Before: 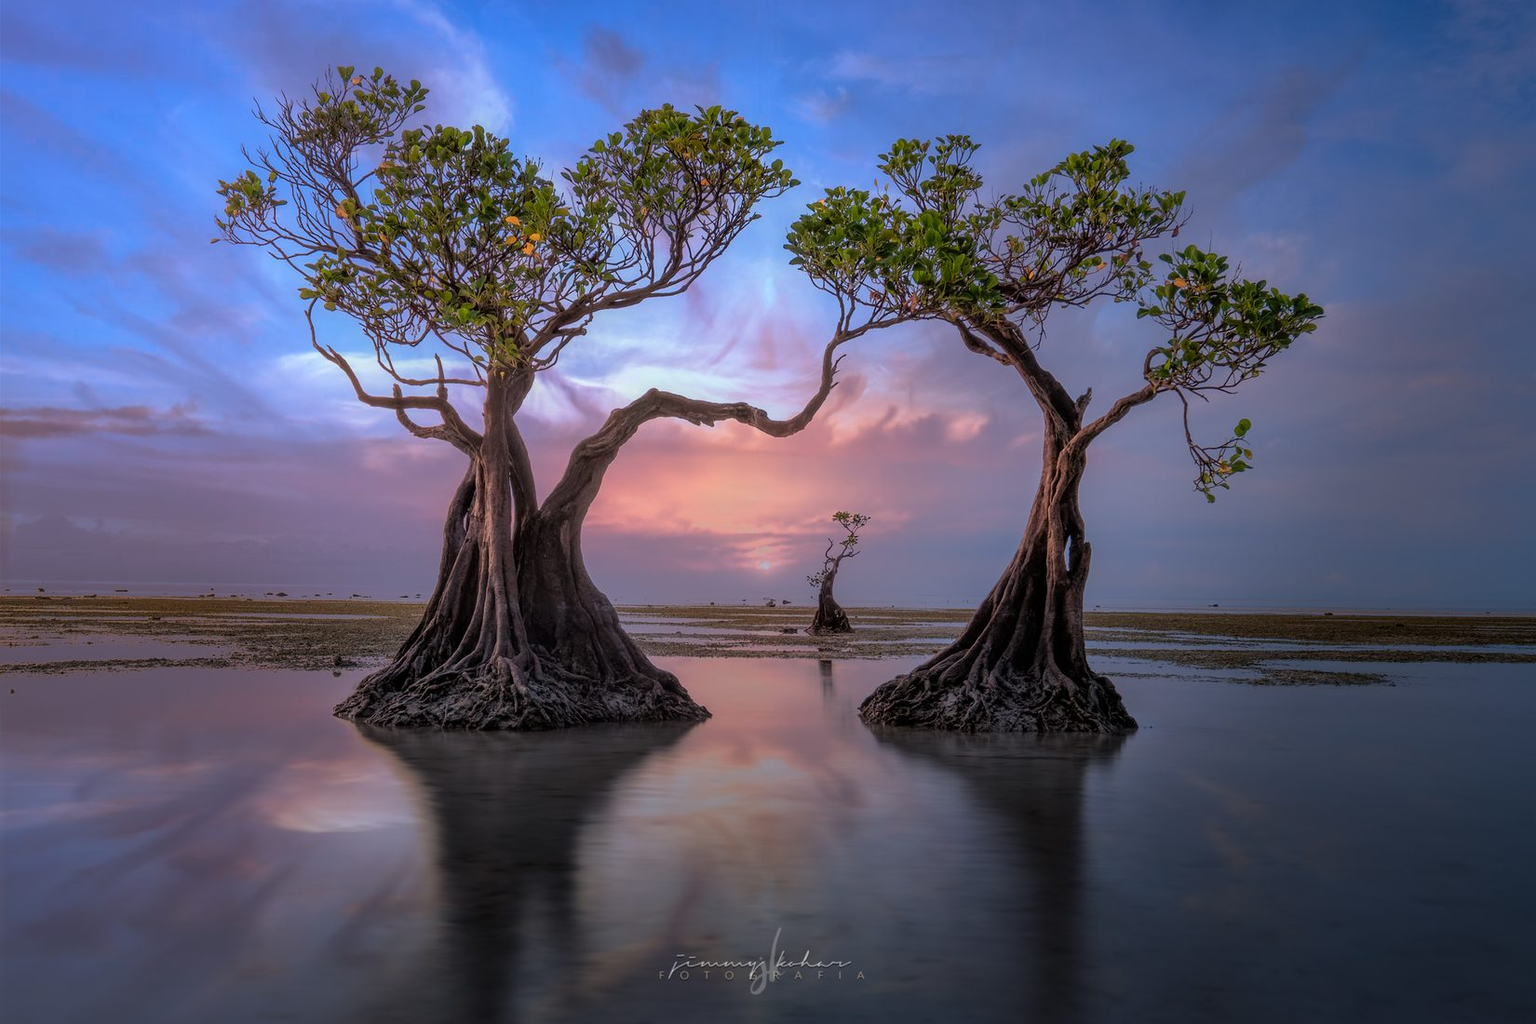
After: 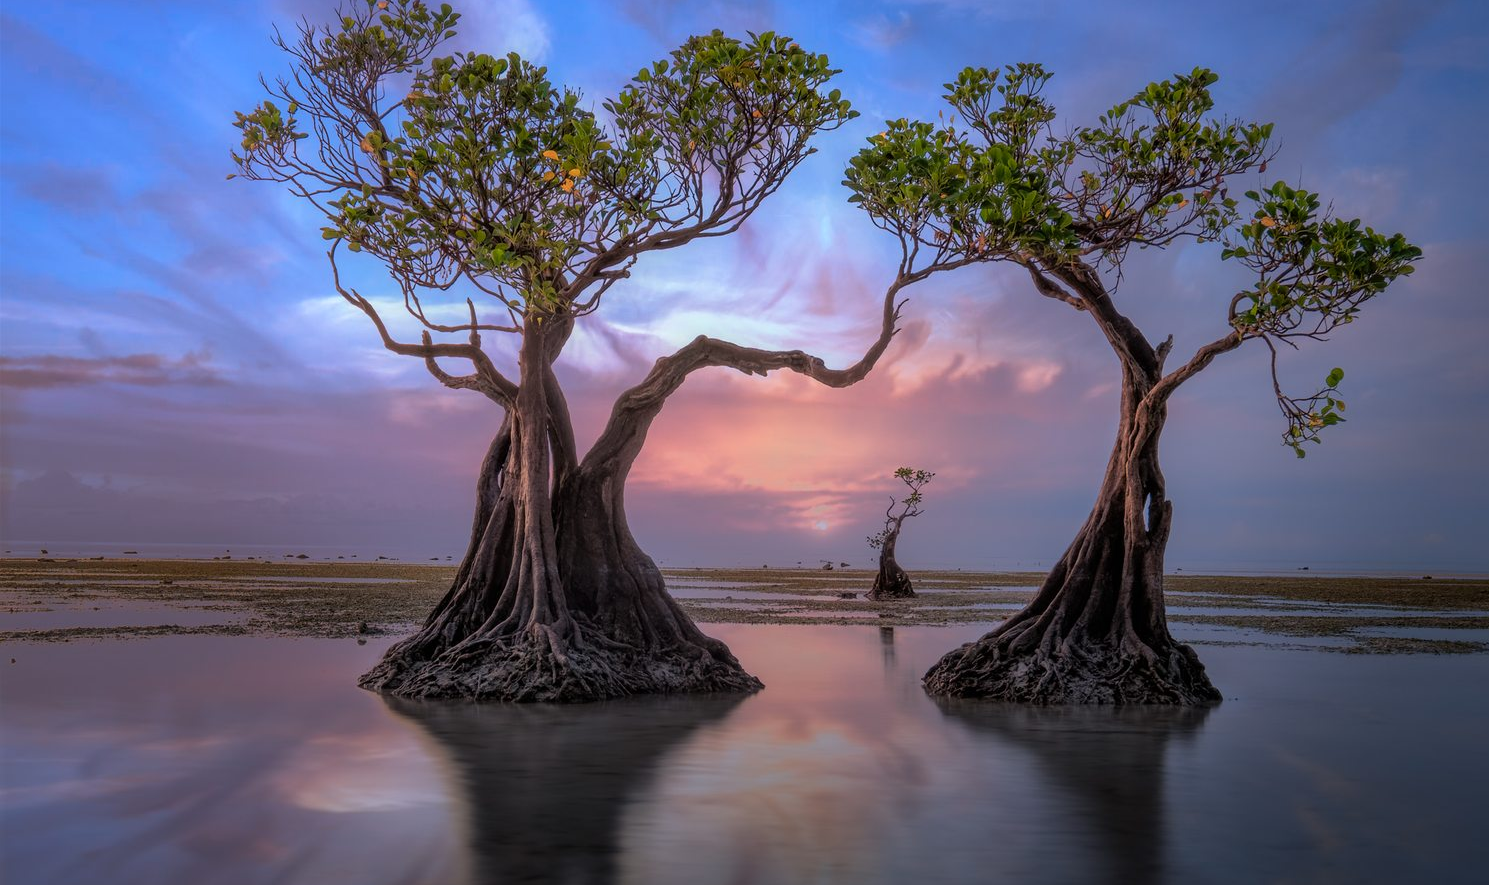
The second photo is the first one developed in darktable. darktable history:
color balance rgb: perceptual saturation grading › global saturation 0.803%
crop: top 7.481%, right 9.708%, bottom 12.024%
tone equalizer: mask exposure compensation -0.508 EV
